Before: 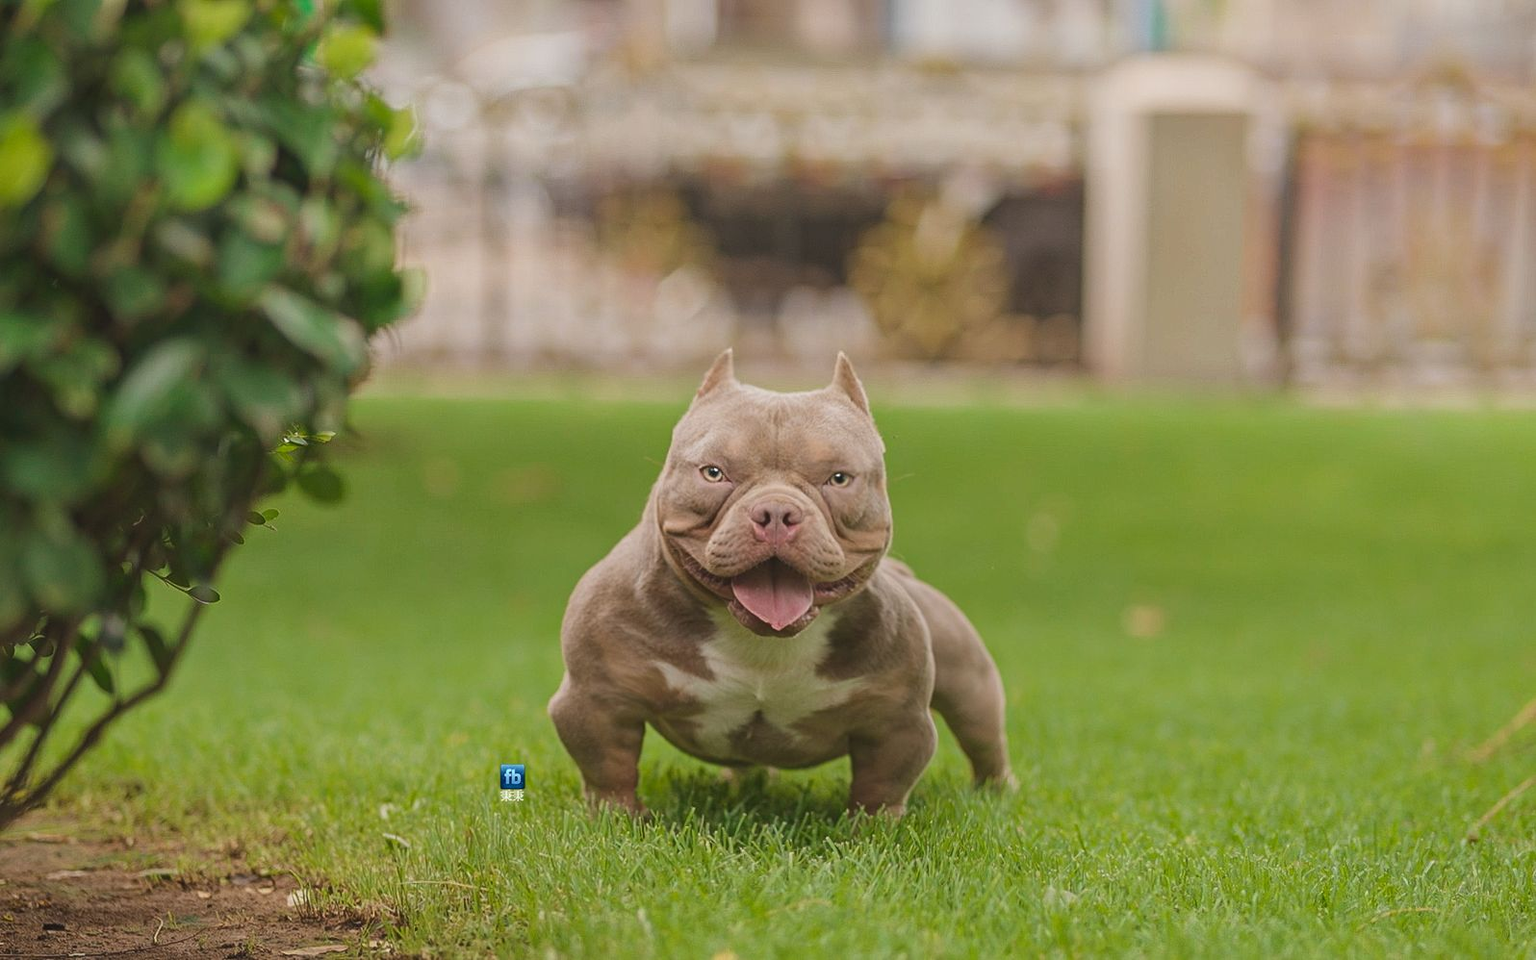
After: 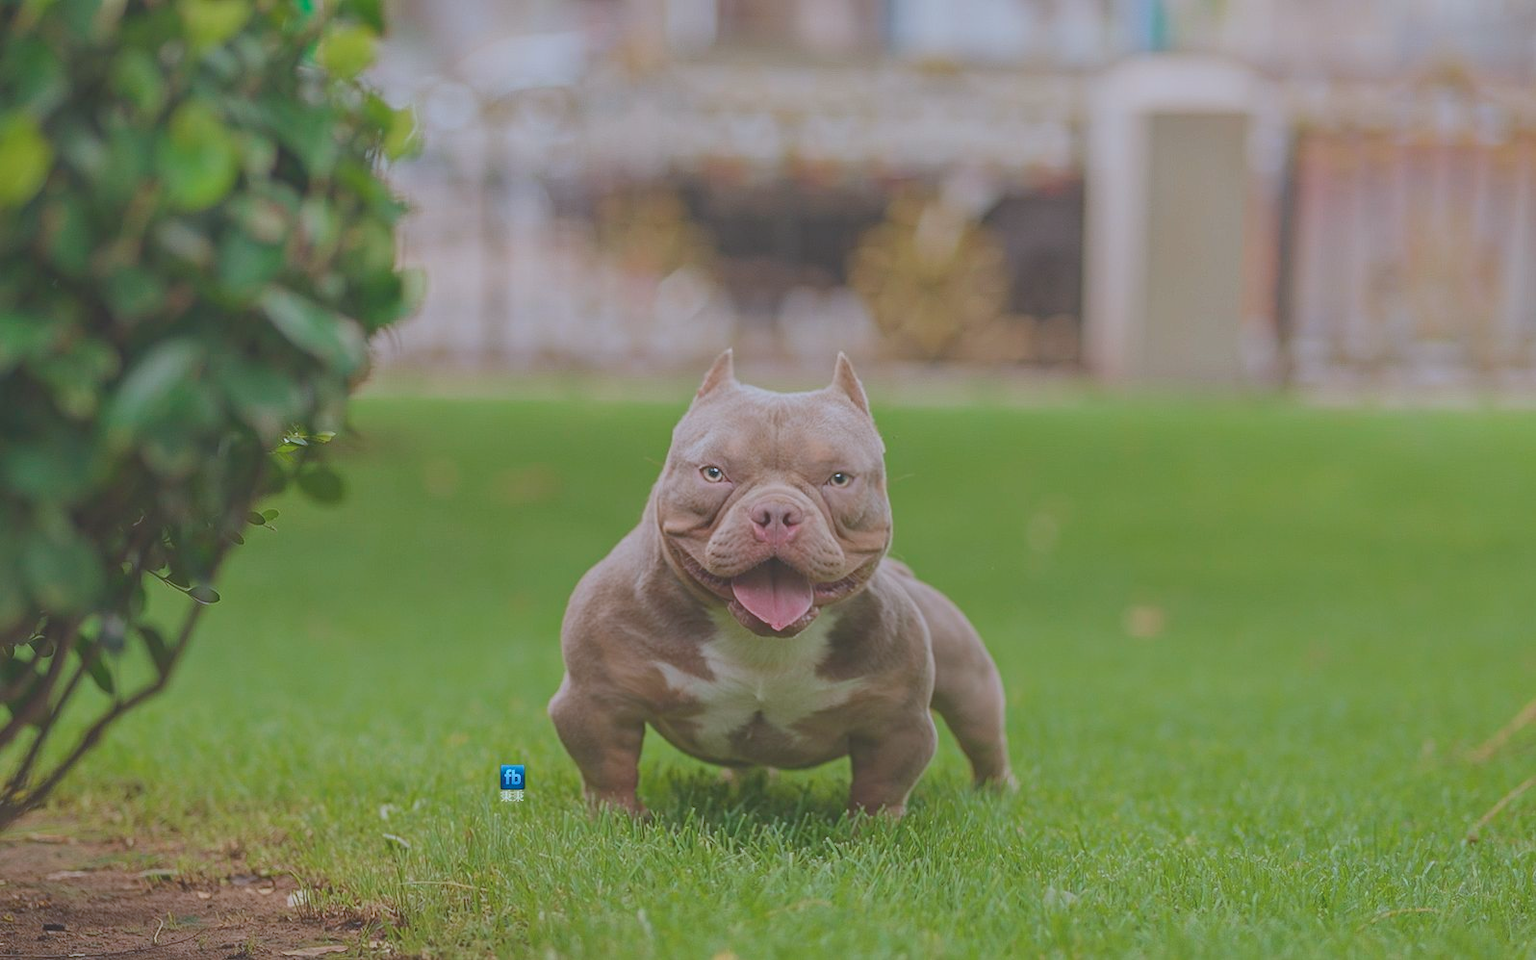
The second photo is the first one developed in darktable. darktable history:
contrast brightness saturation: contrast -0.289
color correction: highlights a* -2.44, highlights b* -18.39
